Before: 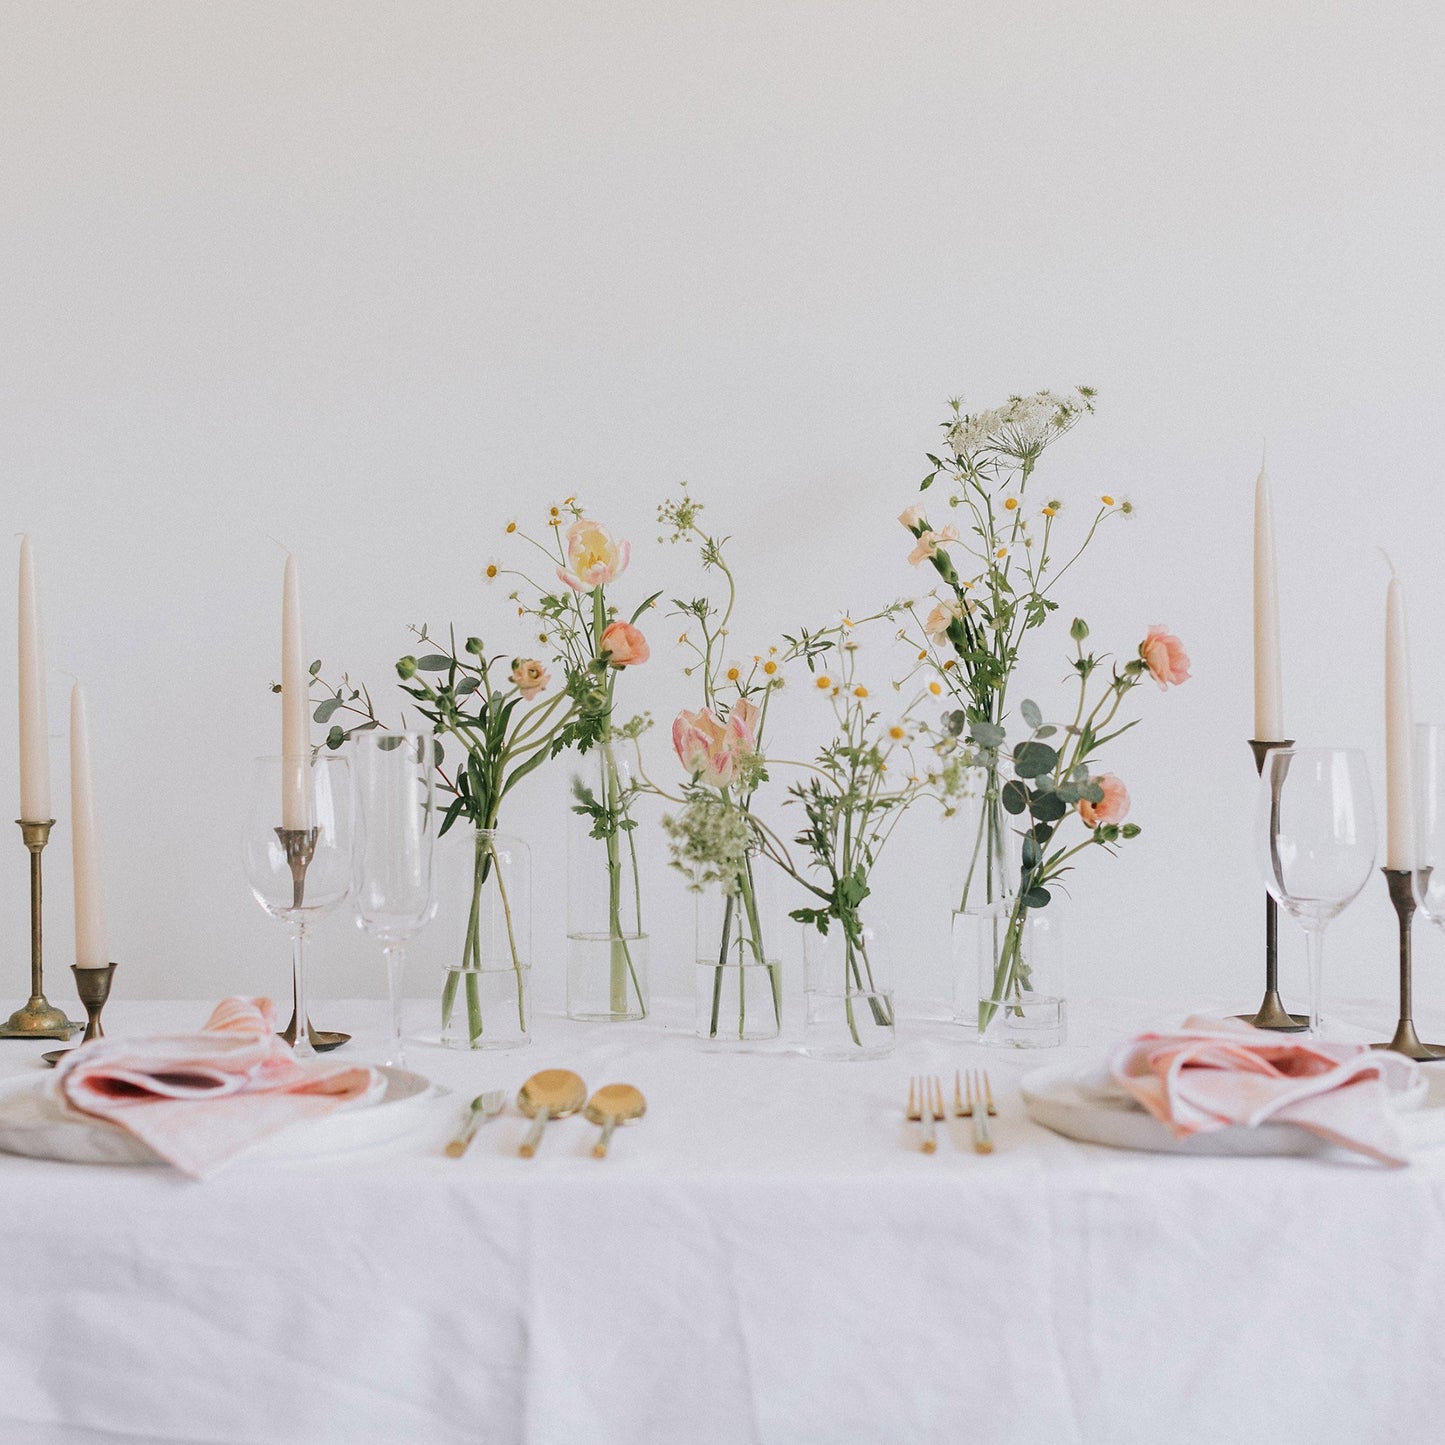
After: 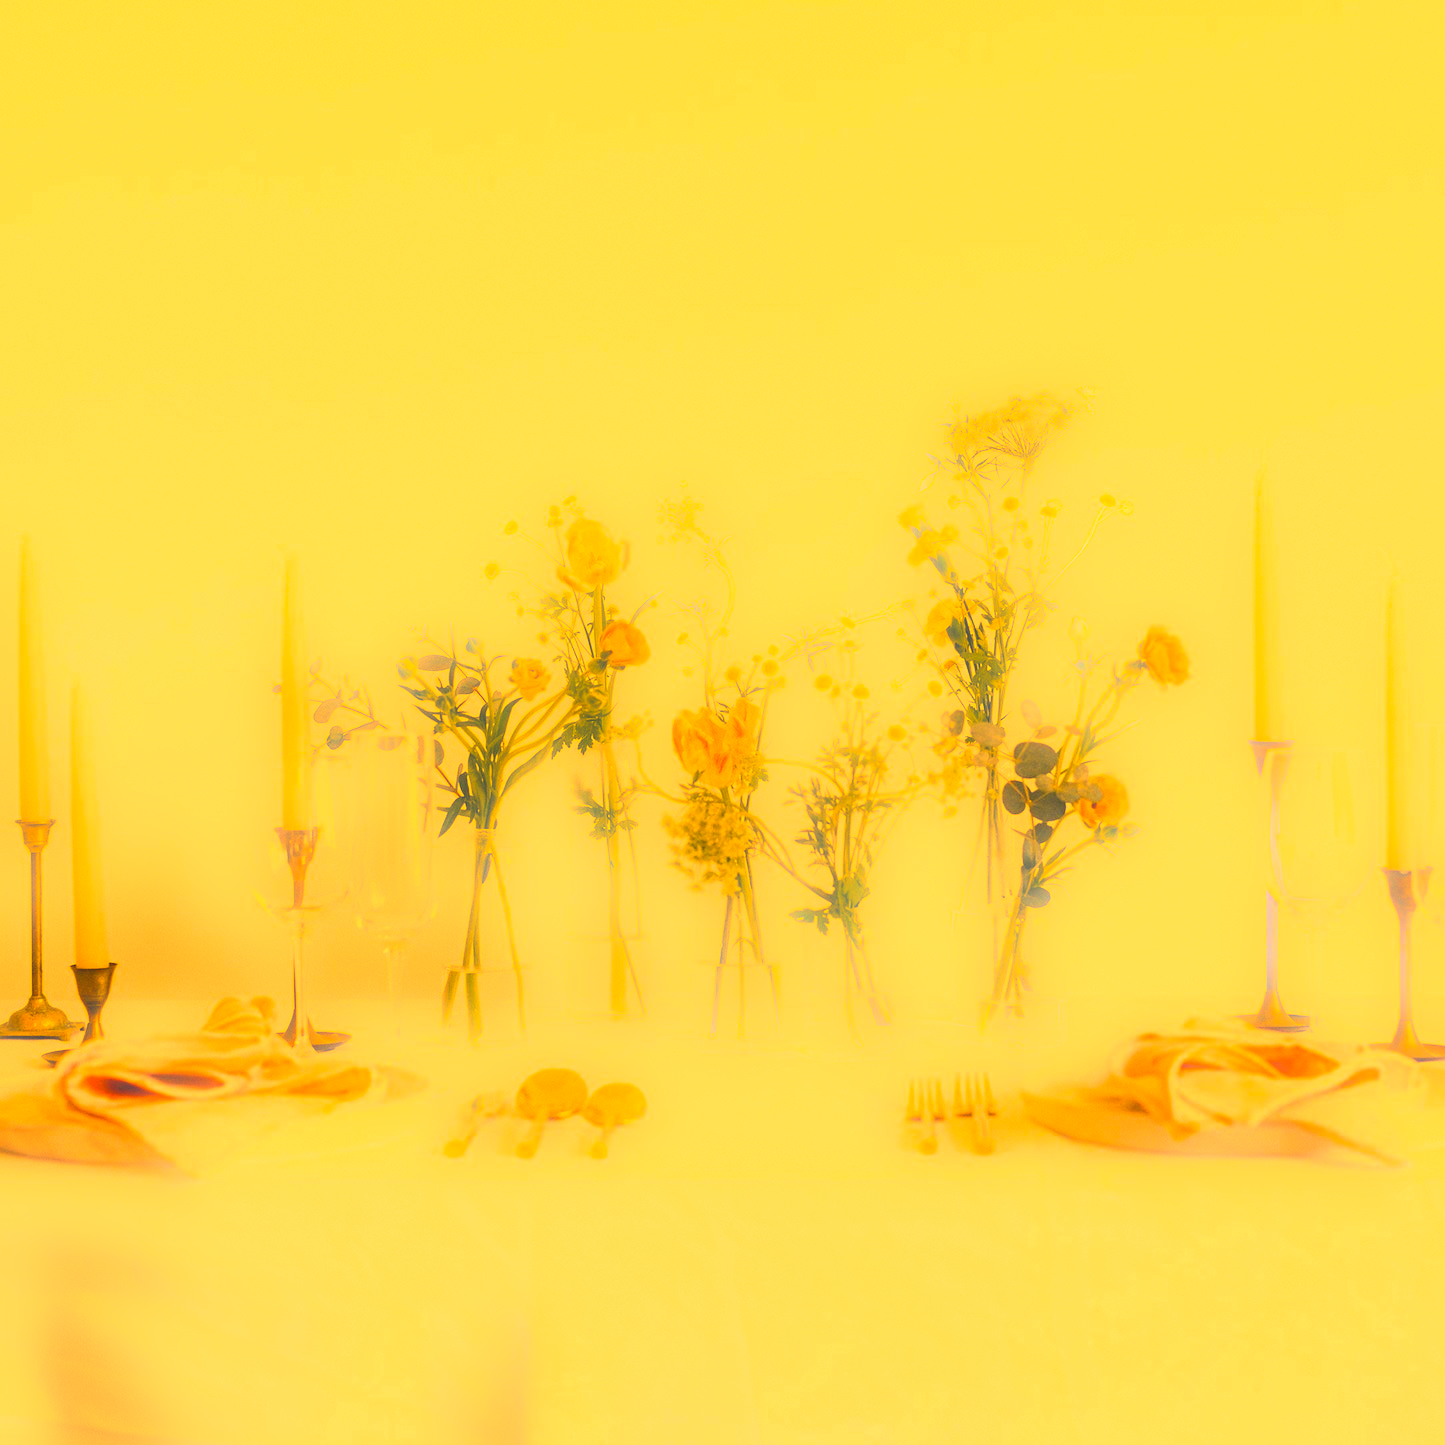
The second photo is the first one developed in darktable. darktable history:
white balance: red 1.467, blue 0.684
color zones: curves: ch0 [(0.254, 0.492) (0.724, 0.62)]; ch1 [(0.25, 0.528) (0.719, 0.796)]; ch2 [(0, 0.472) (0.25, 0.5) (0.73, 0.184)]
bloom: size 5%, threshold 95%, strength 15%
color balance rgb: perceptual saturation grading › global saturation 40%, global vibrance 15%
